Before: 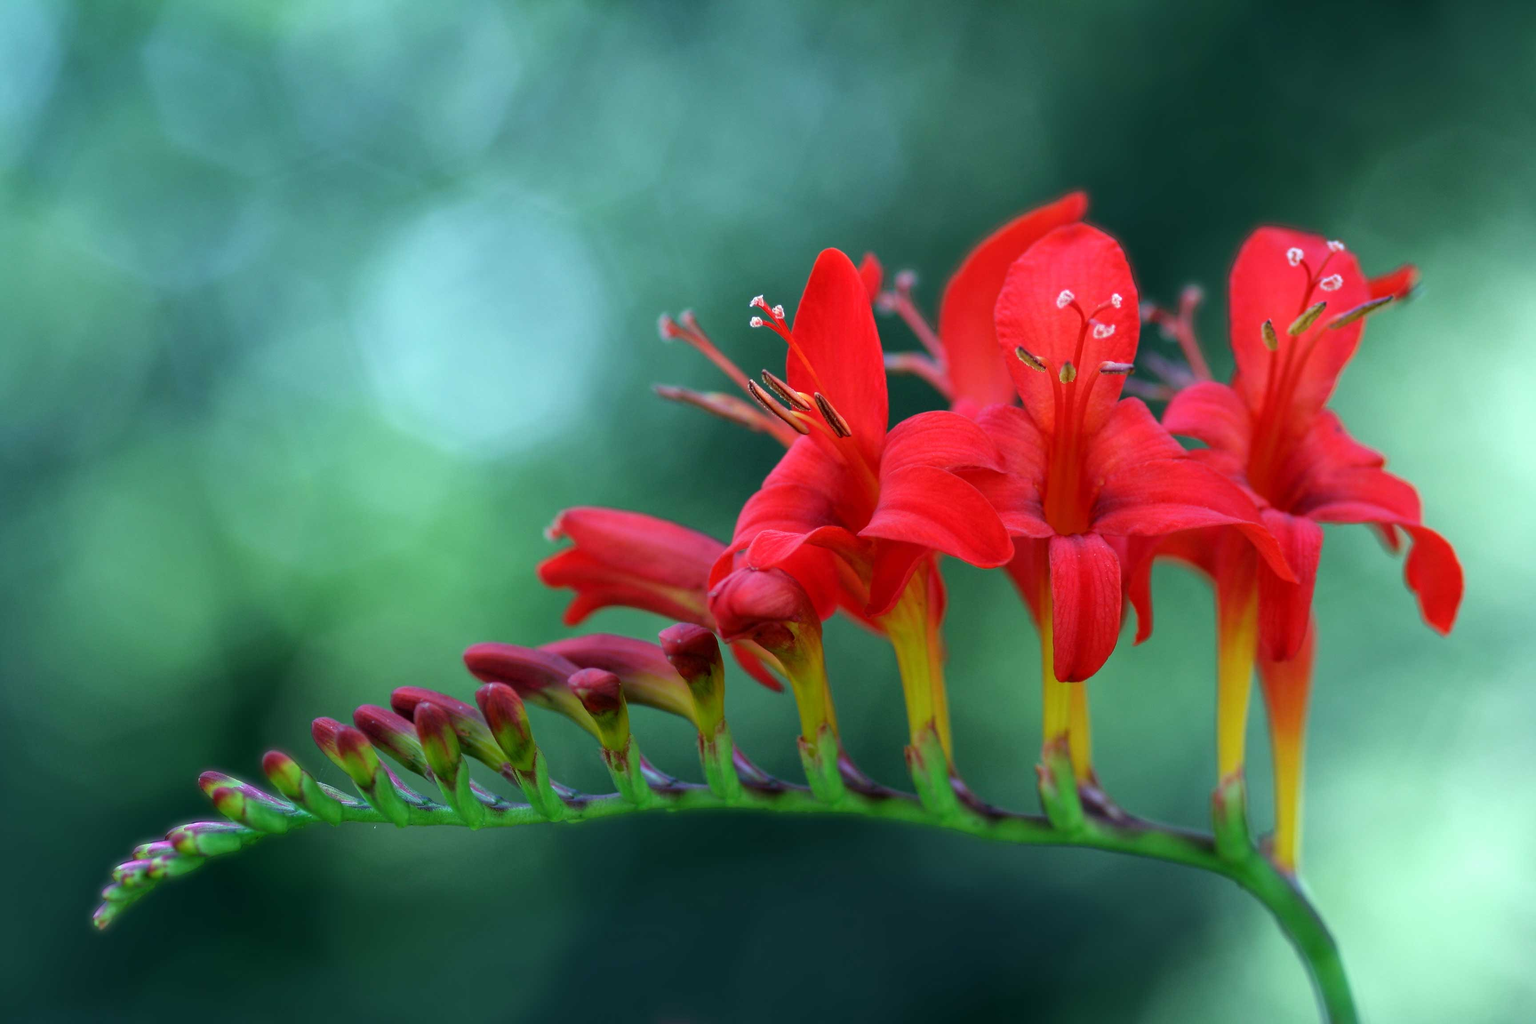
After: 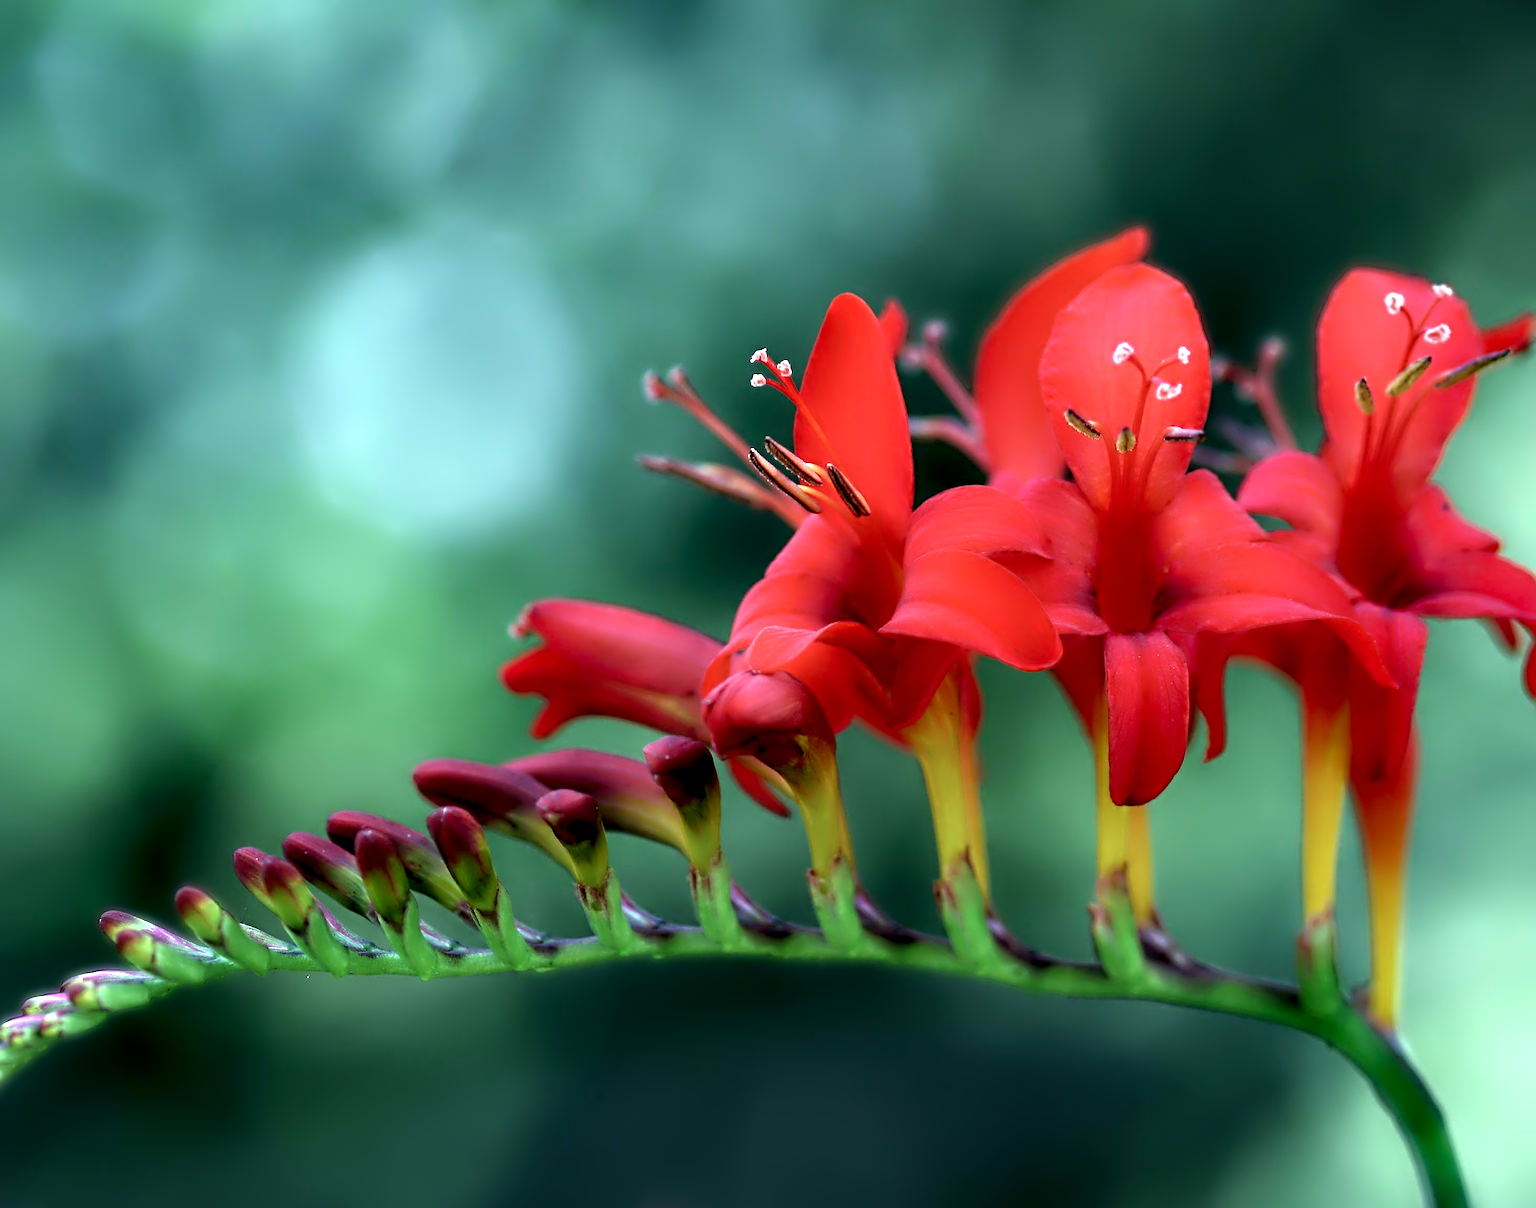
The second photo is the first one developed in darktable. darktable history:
contrast equalizer: octaves 7, y [[0.783, 0.666, 0.575, 0.77, 0.556, 0.501], [0.5 ×6], [0.5 ×6], [0, 0.02, 0.272, 0.399, 0.062, 0], [0 ×6]]
crop: left 7.446%, right 7.858%
sharpen: on, module defaults
